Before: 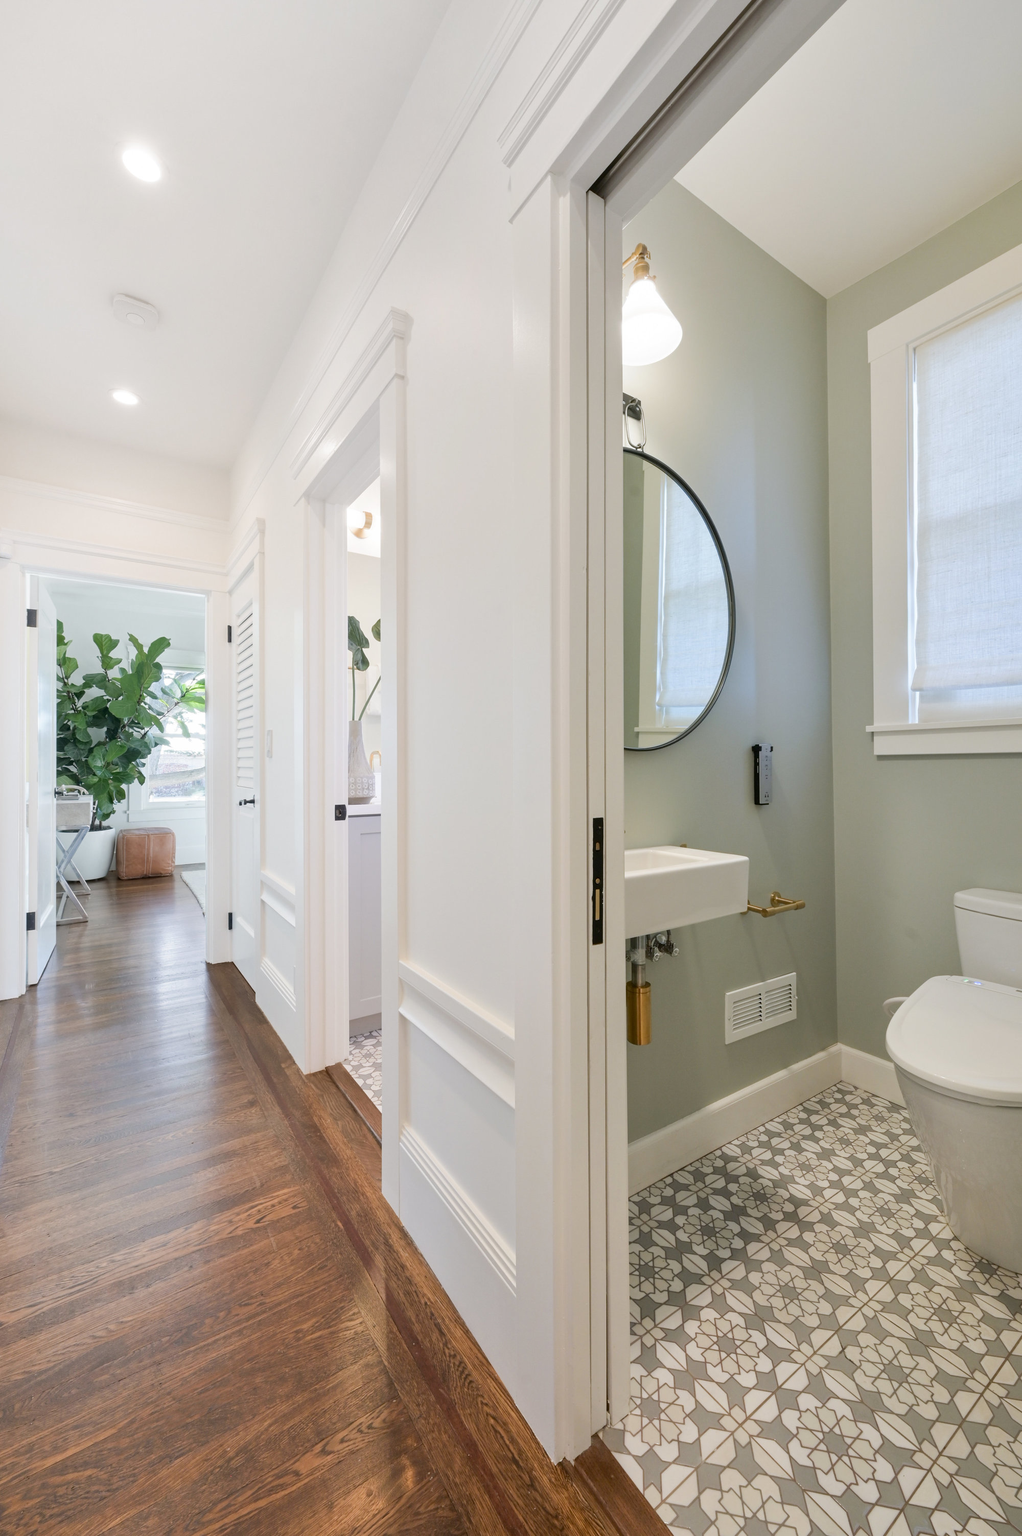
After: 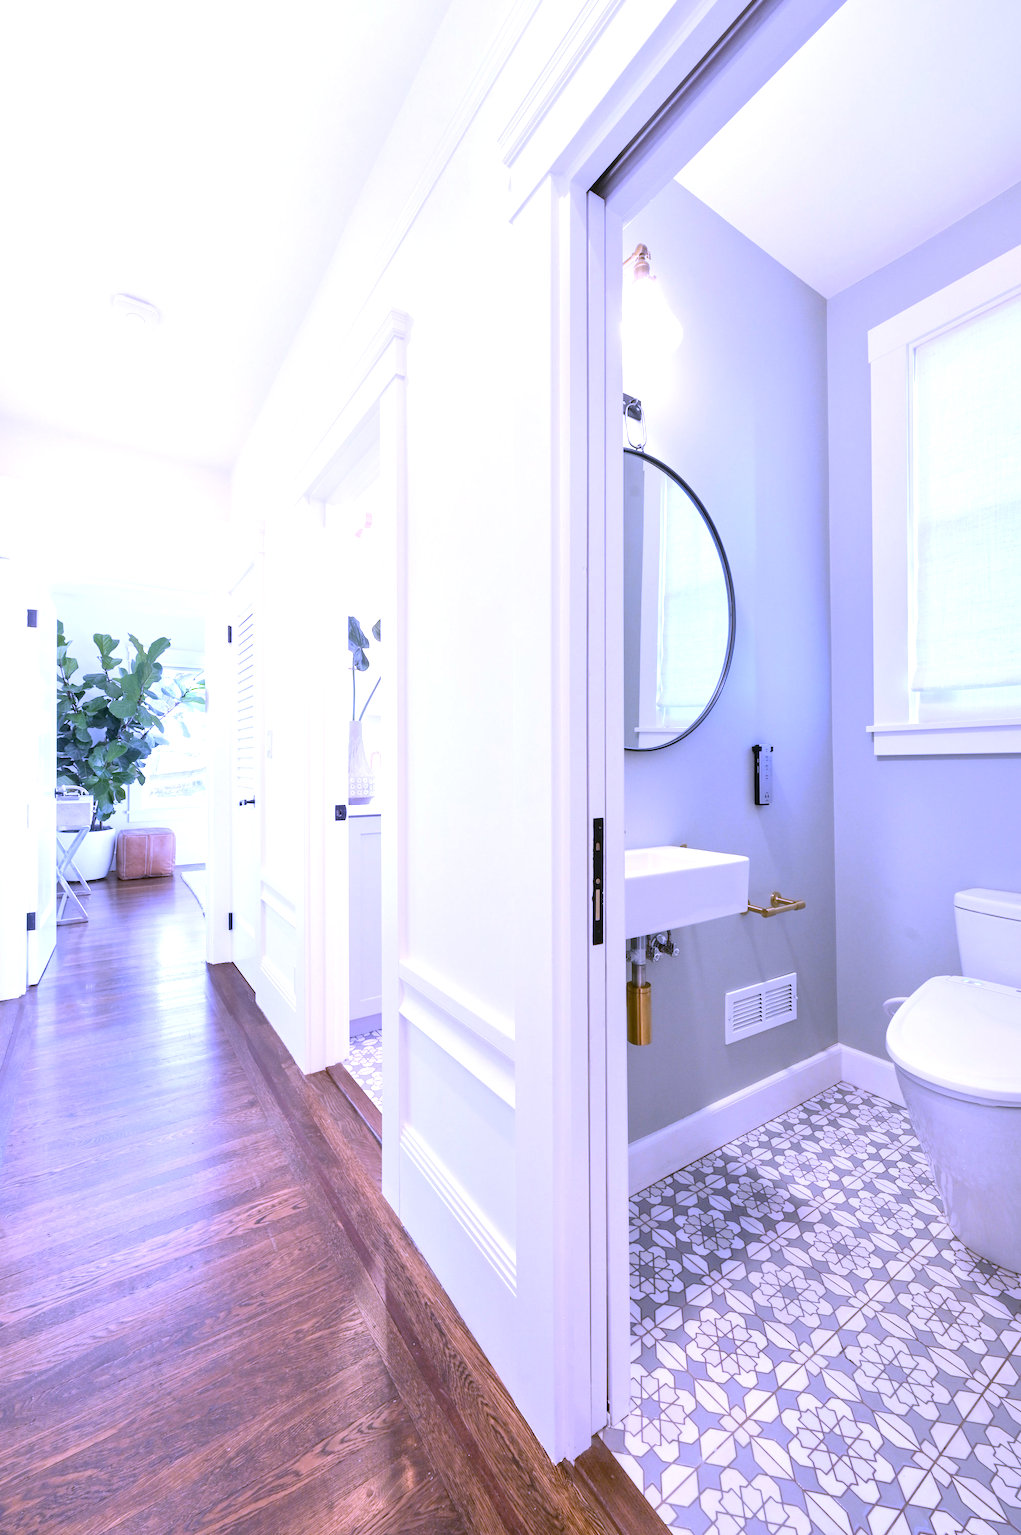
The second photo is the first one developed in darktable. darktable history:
white balance: red 0.98, blue 1.61
exposure: exposure 0.661 EV, compensate highlight preservation false
